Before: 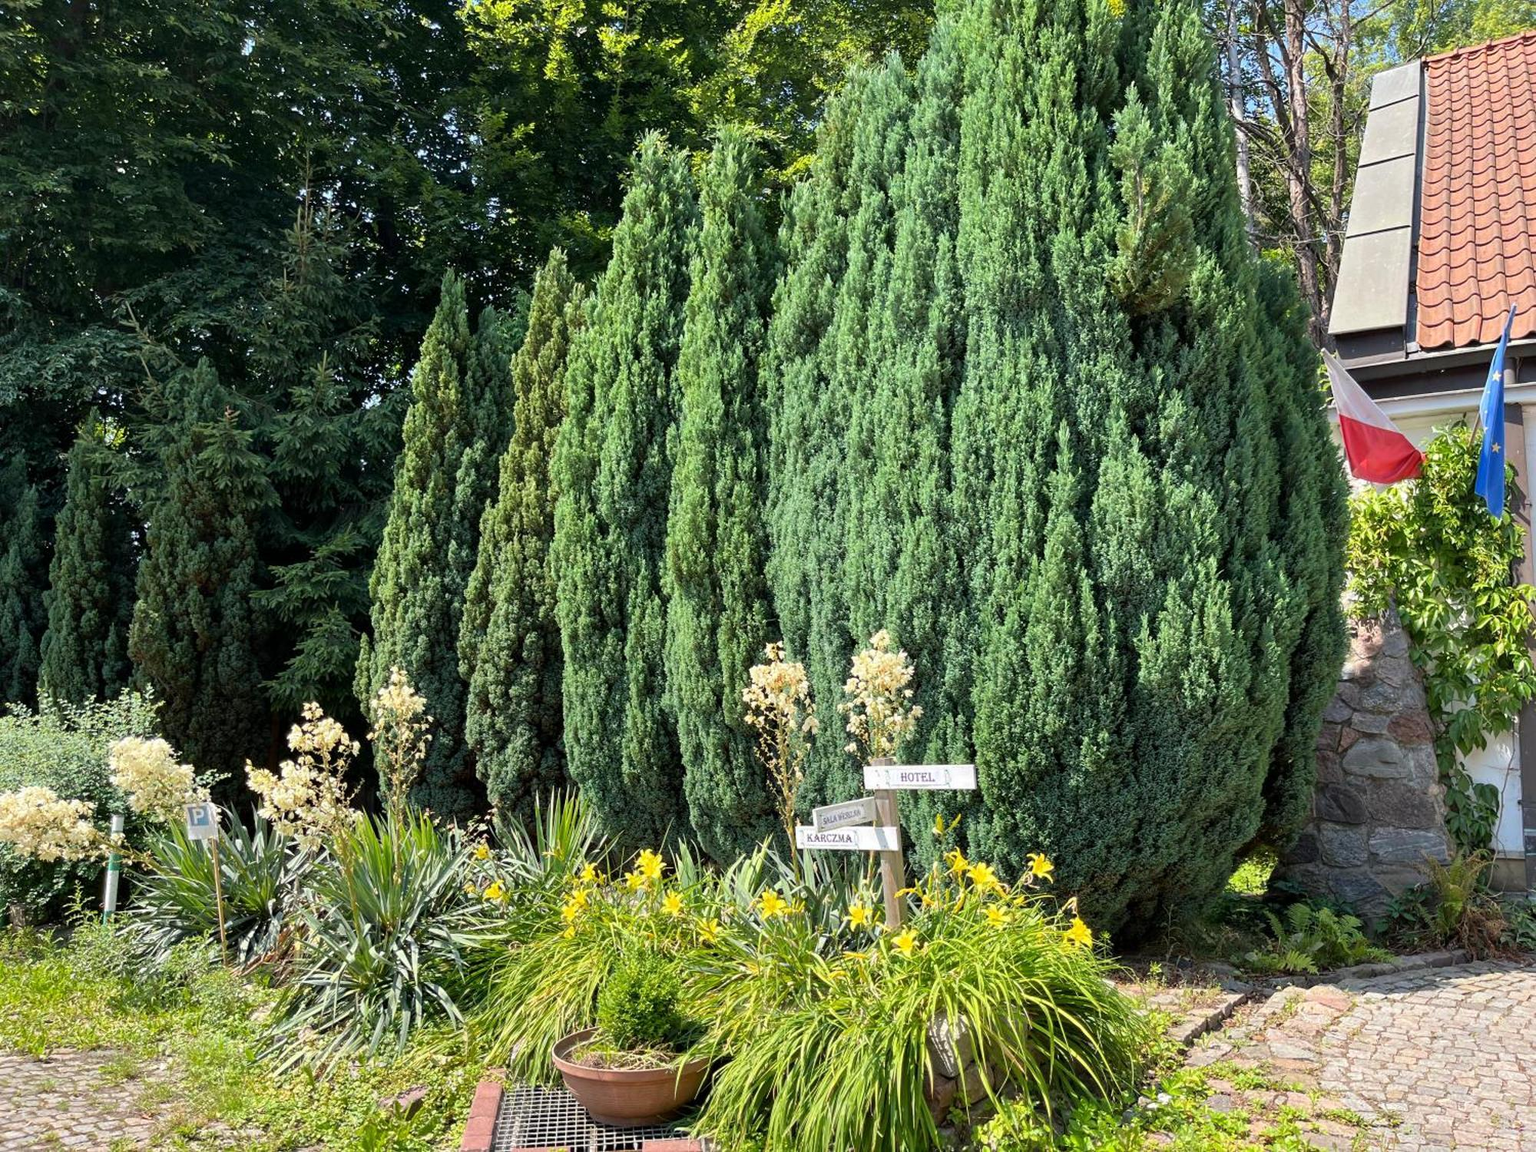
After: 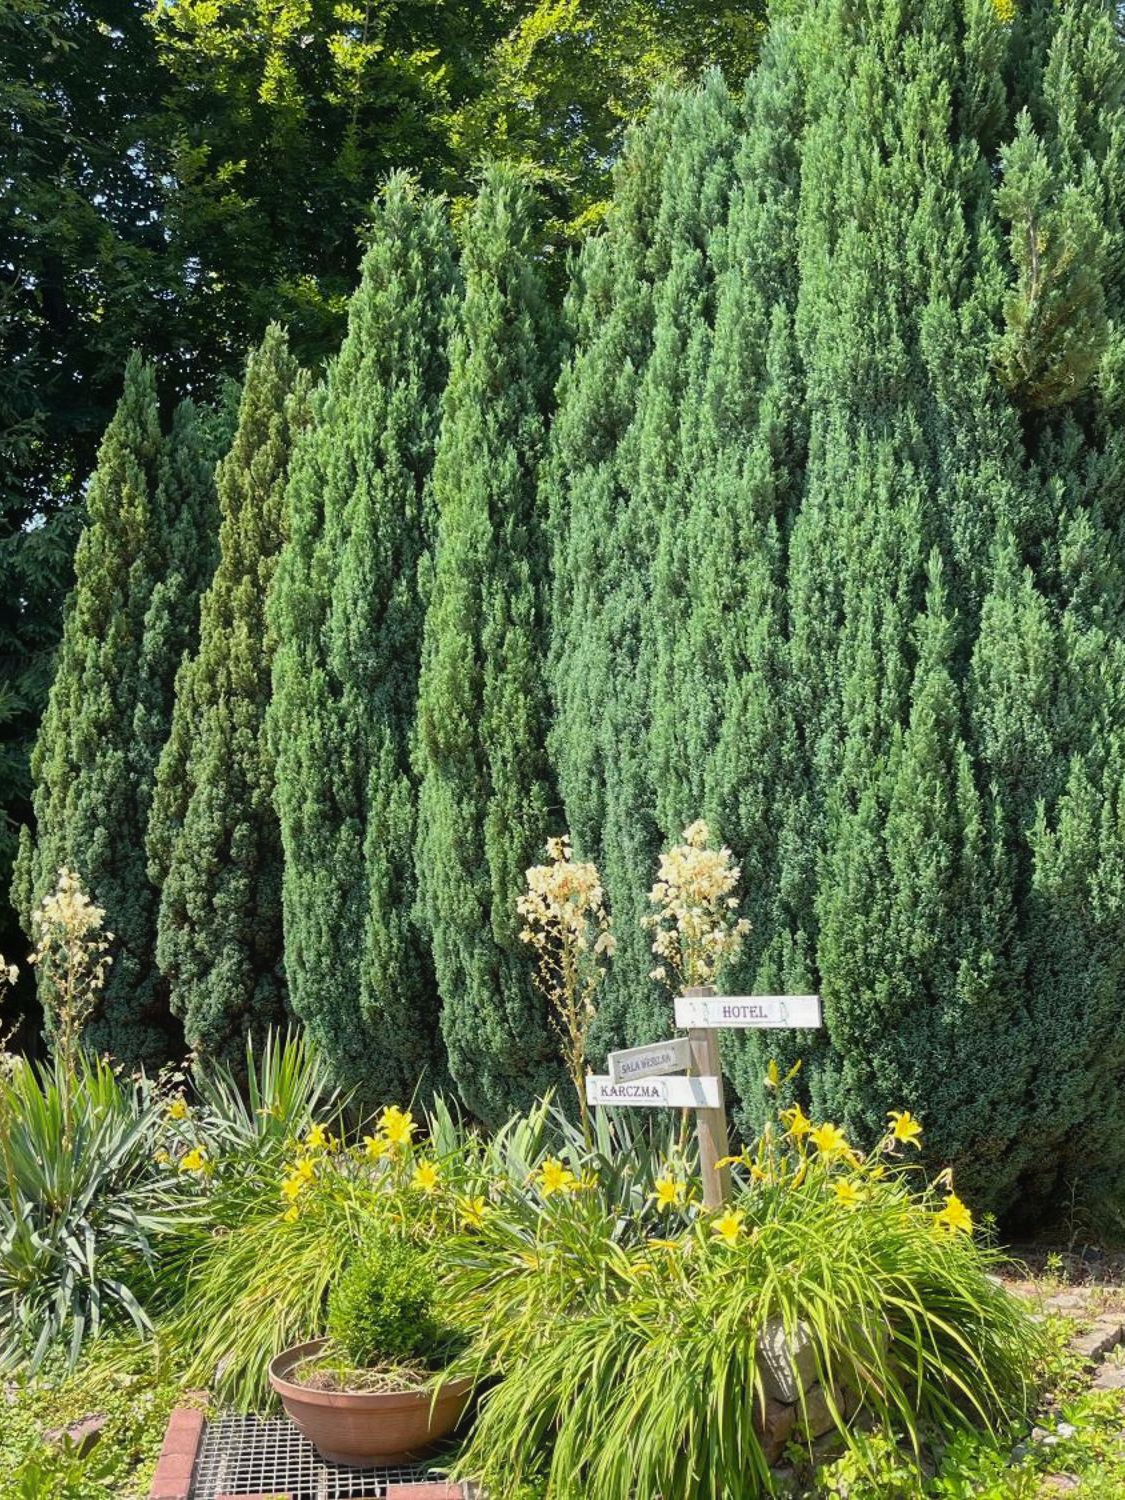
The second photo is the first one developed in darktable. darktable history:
contrast equalizer: octaves 7, y [[0.6 ×6], [0.55 ×6], [0 ×6], [0 ×6], [0 ×6]], mix -0.3
crop and rotate: left 22.516%, right 21.234%
